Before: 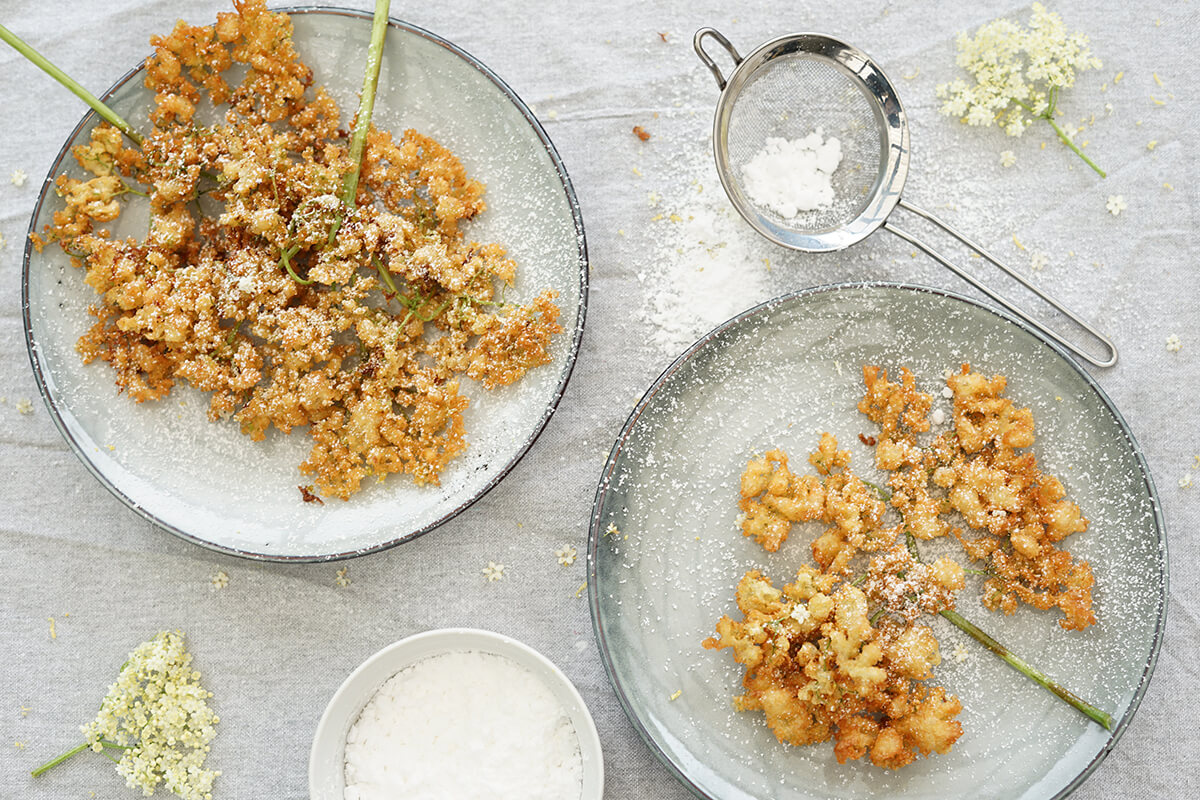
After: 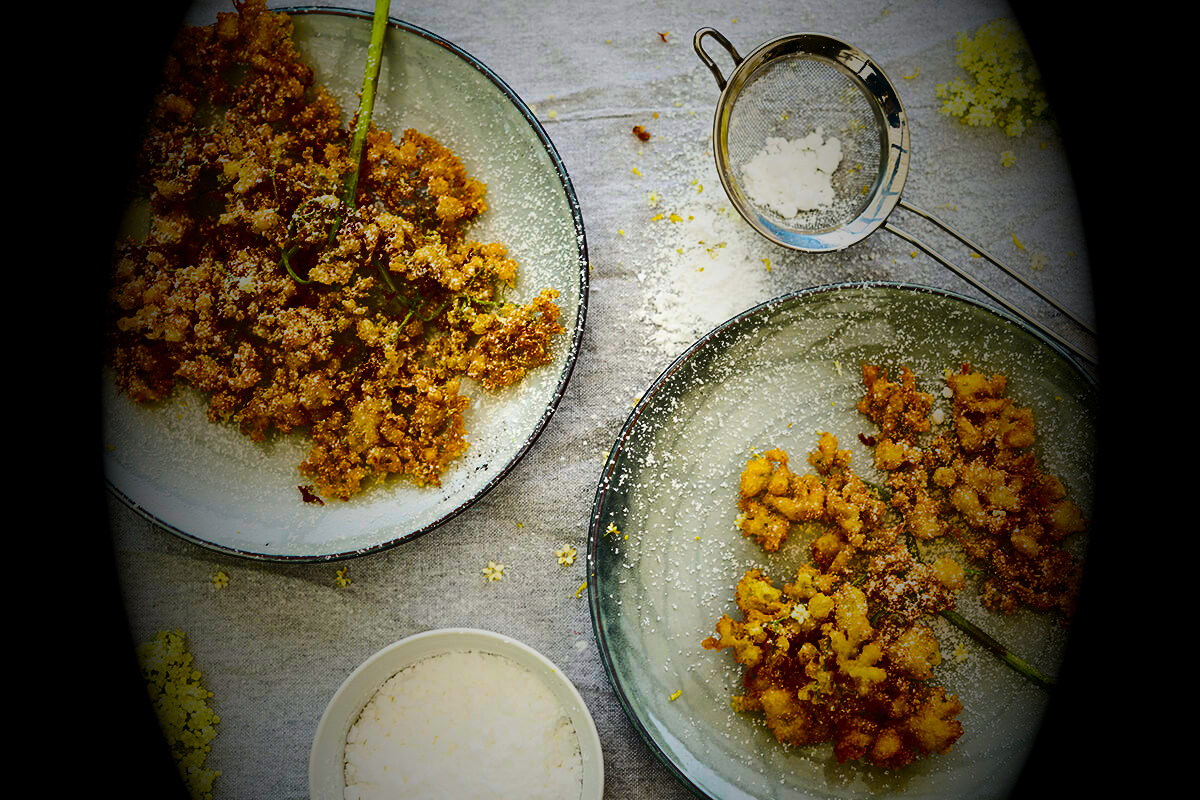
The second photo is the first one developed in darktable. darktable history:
color balance rgb: linear chroma grading › global chroma 40.15%, perceptual saturation grading › global saturation 60.58%, perceptual saturation grading › highlights 20.44%, perceptual saturation grading › shadows -50.36%, perceptual brilliance grading › highlights 2.19%, perceptual brilliance grading › mid-tones -50.36%, perceptual brilliance grading › shadows -50.36%
vignetting: fall-off start 15.9%, fall-off radius 100%, brightness -1, saturation 0.5, width/height ratio 0.719
contrast brightness saturation: contrast 0.12, brightness -0.12, saturation 0.2
